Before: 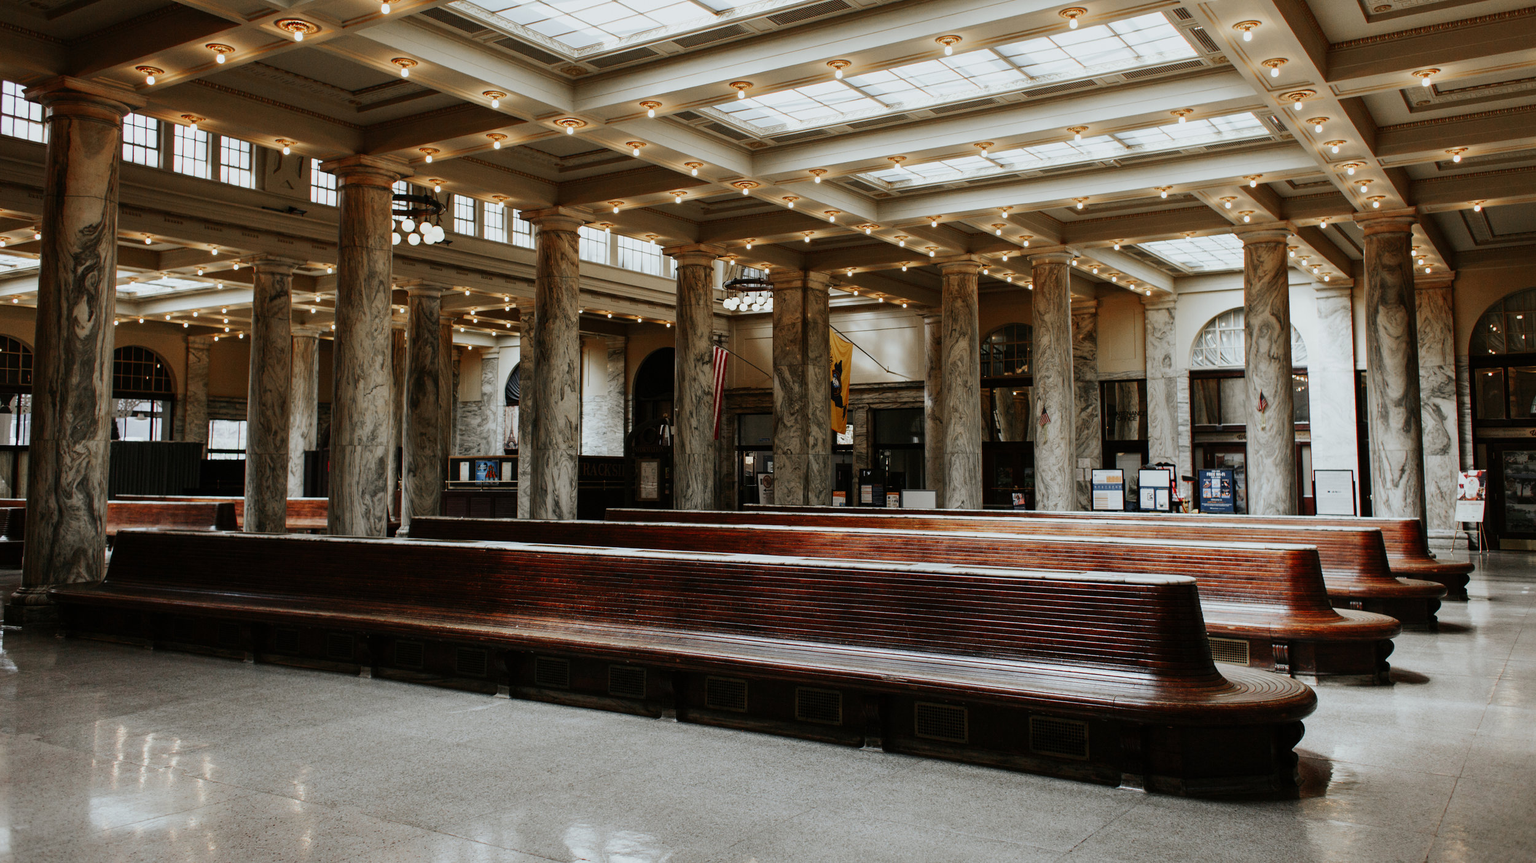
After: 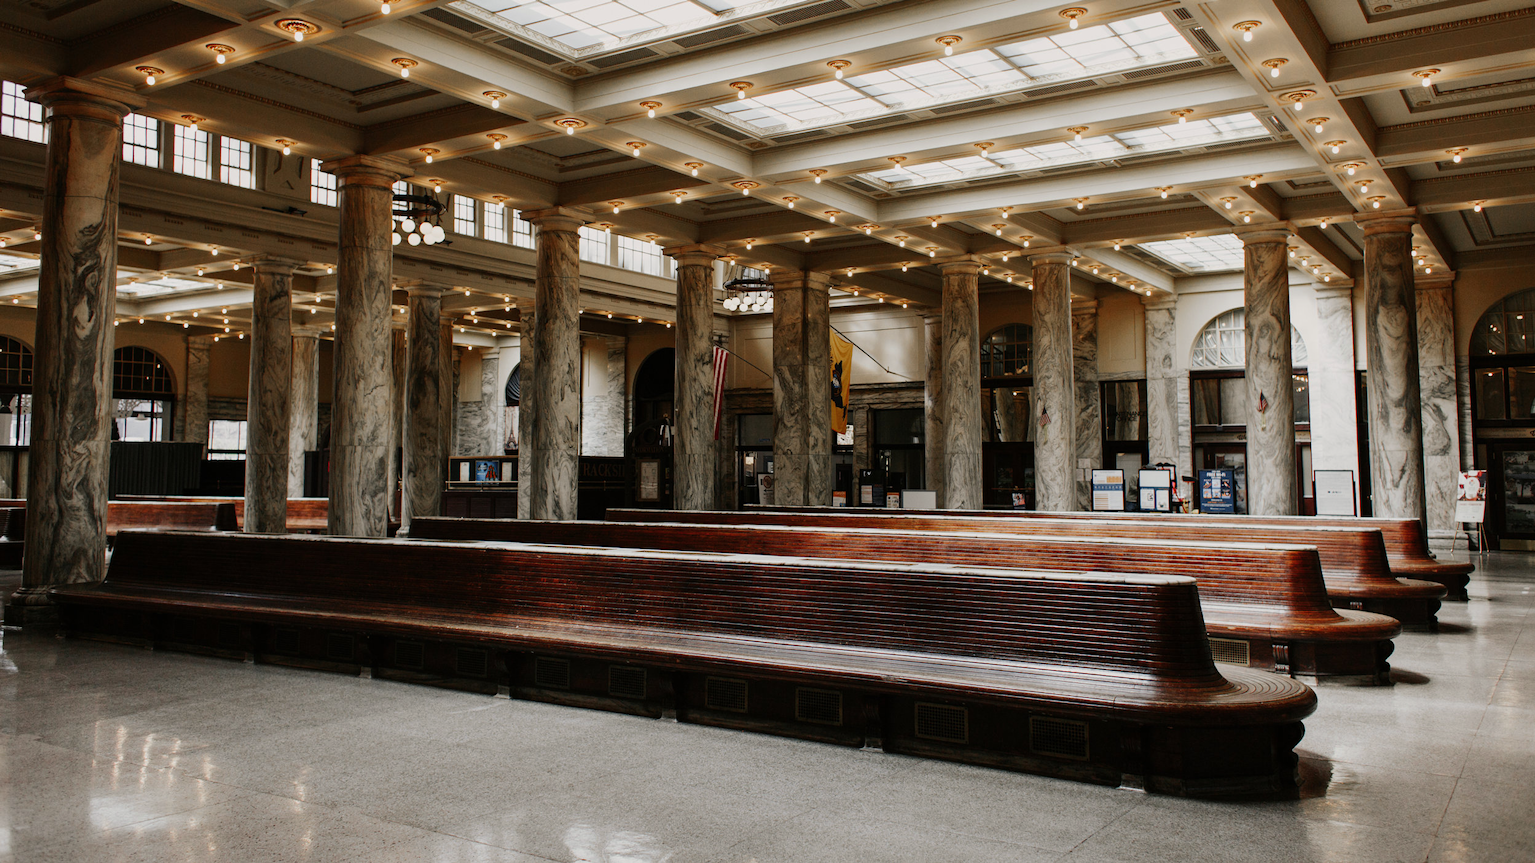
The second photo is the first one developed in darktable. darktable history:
color balance rgb: power › hue 61.27°, highlights gain › chroma 1.604%, highlights gain › hue 56.7°, perceptual saturation grading › global saturation 0.529%, saturation formula JzAzBz (2021)
